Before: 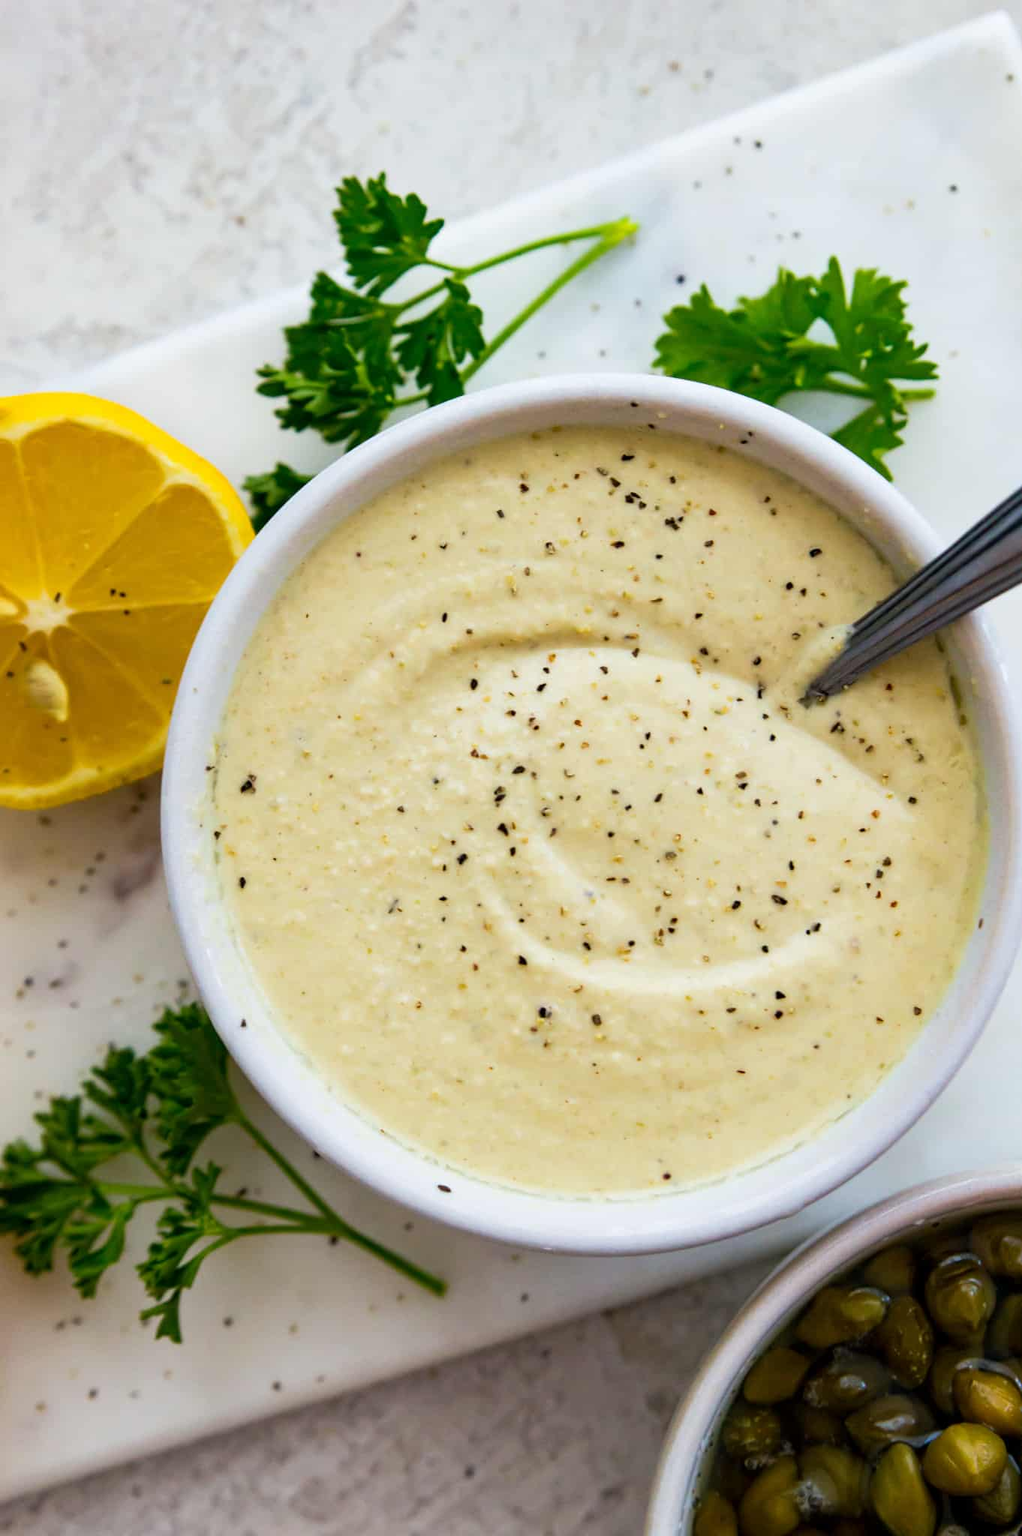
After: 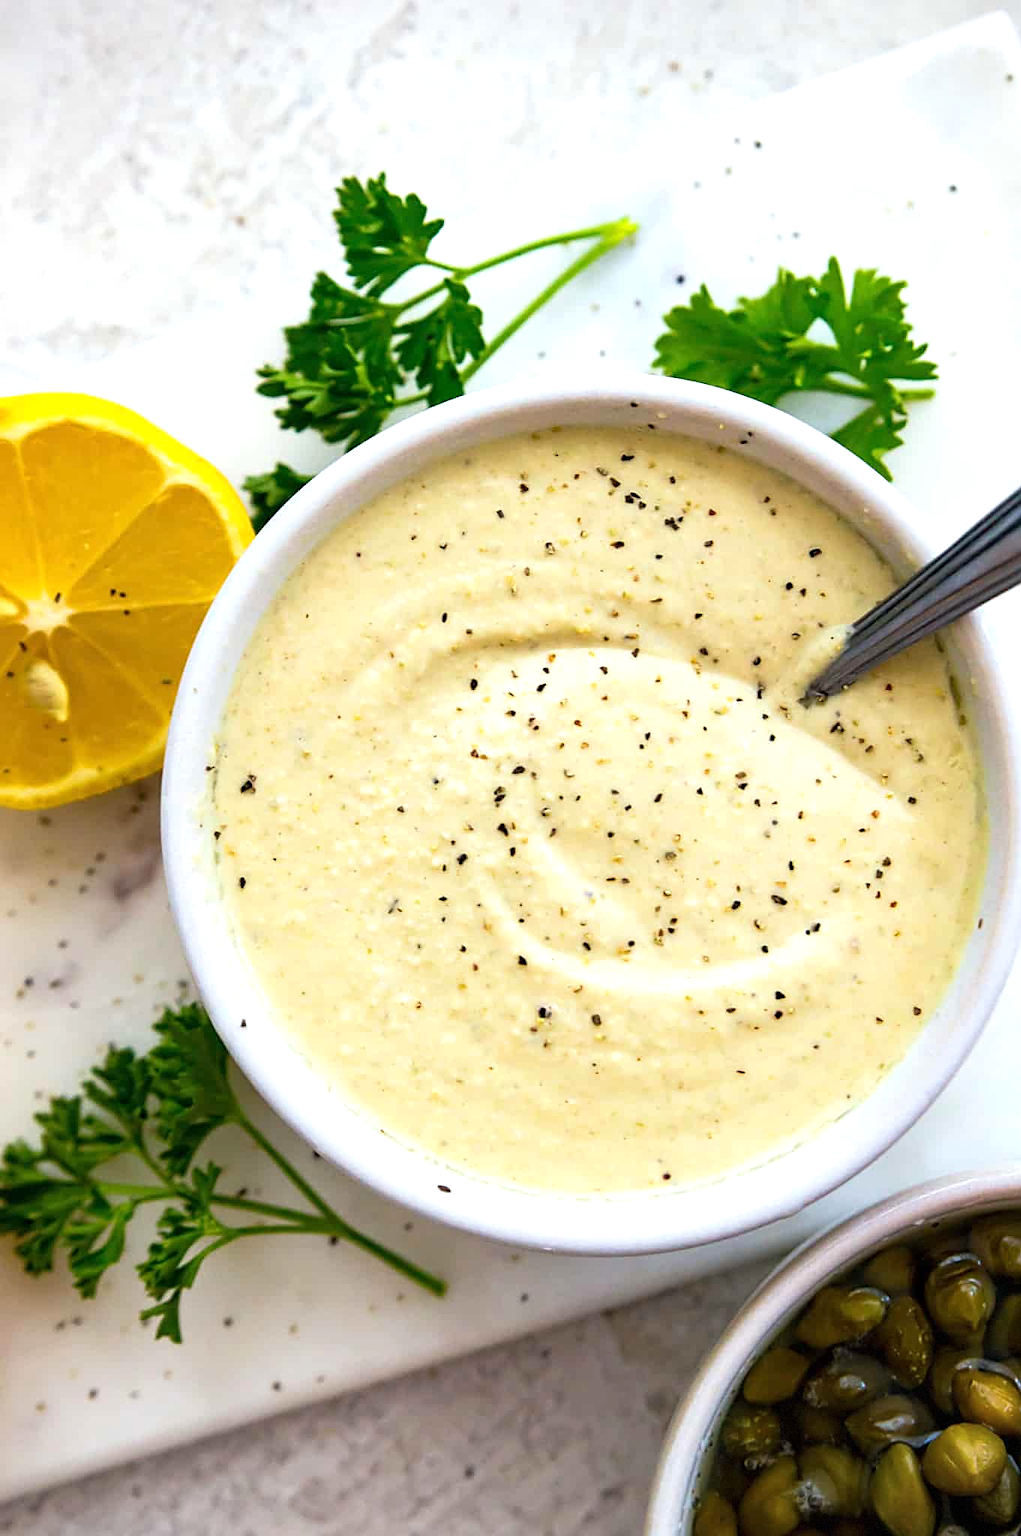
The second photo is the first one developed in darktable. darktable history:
sharpen: on, module defaults
exposure: black level correction 0, exposure 0.5 EV, compensate highlight preservation false
vignetting: fall-off start 97.28%, fall-off radius 79%, brightness -0.462, saturation -0.3, width/height ratio 1.114, dithering 8-bit output, unbound false
